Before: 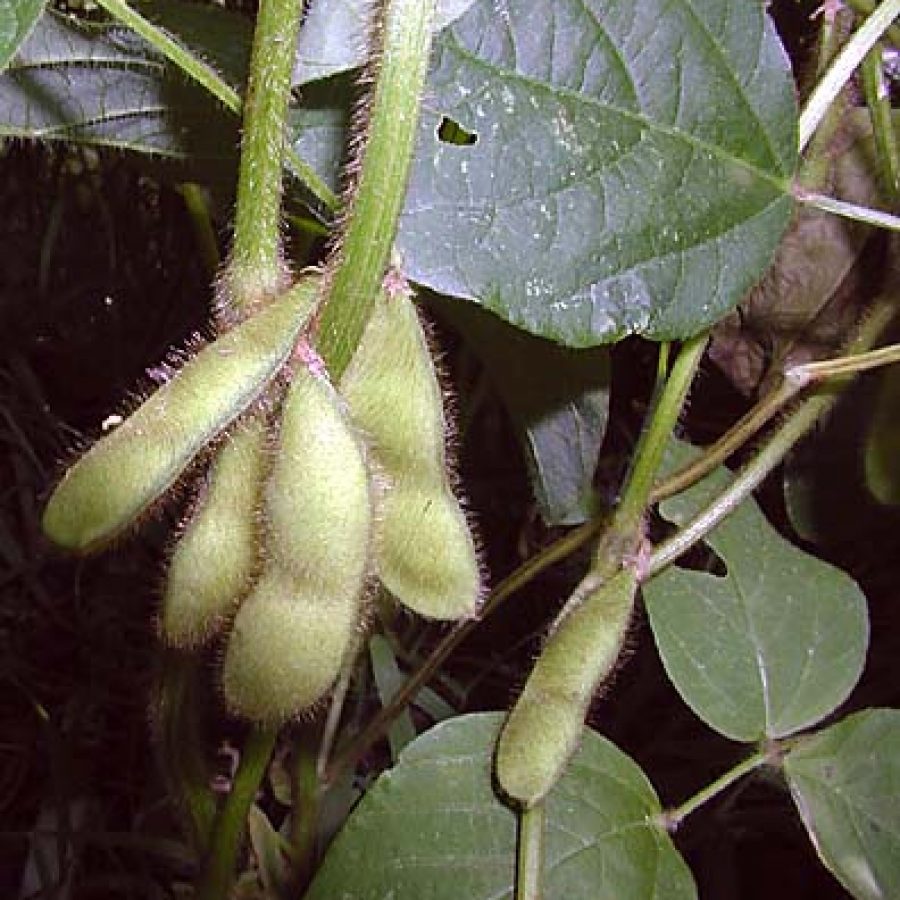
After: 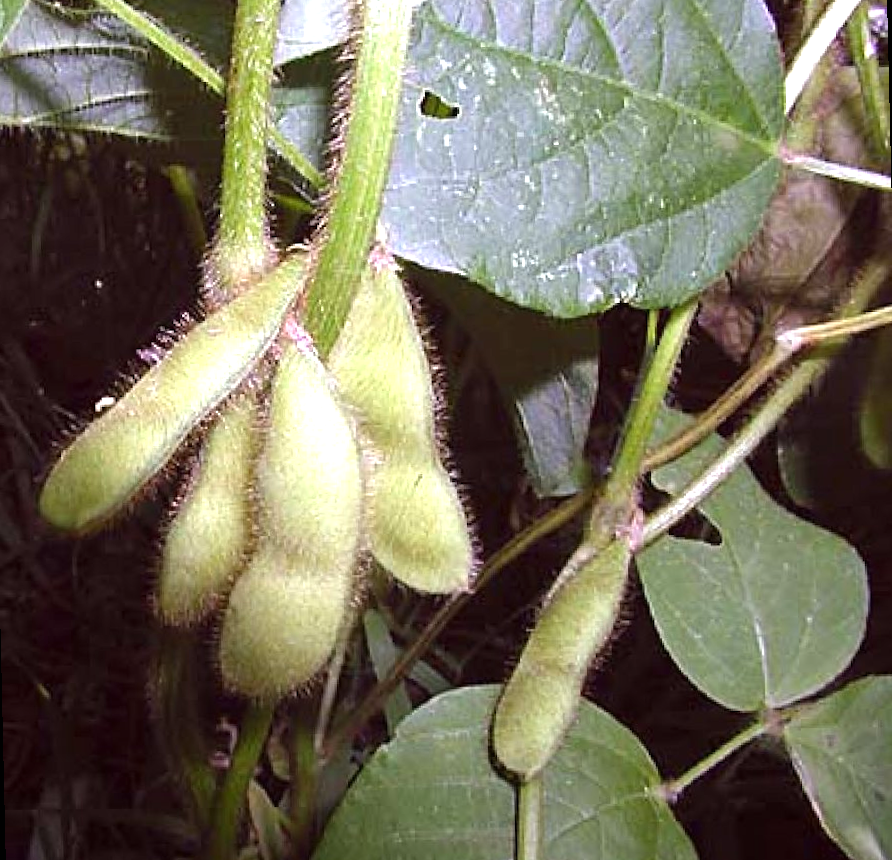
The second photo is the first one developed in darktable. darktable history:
graduated density: rotation -180°, offset 24.95
rotate and perspective: rotation -1.32°, lens shift (horizontal) -0.031, crop left 0.015, crop right 0.985, crop top 0.047, crop bottom 0.982
exposure: black level correction 0, exposure 0.68 EV, compensate exposure bias true, compensate highlight preservation false
